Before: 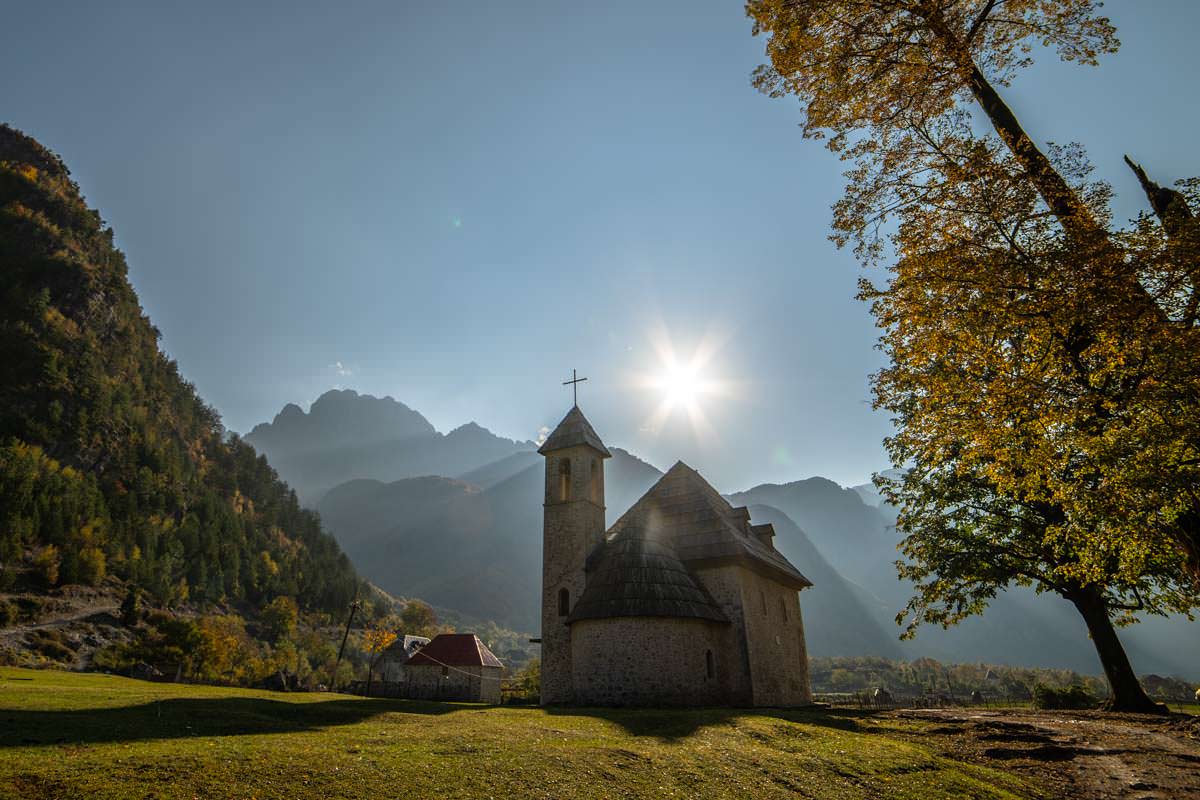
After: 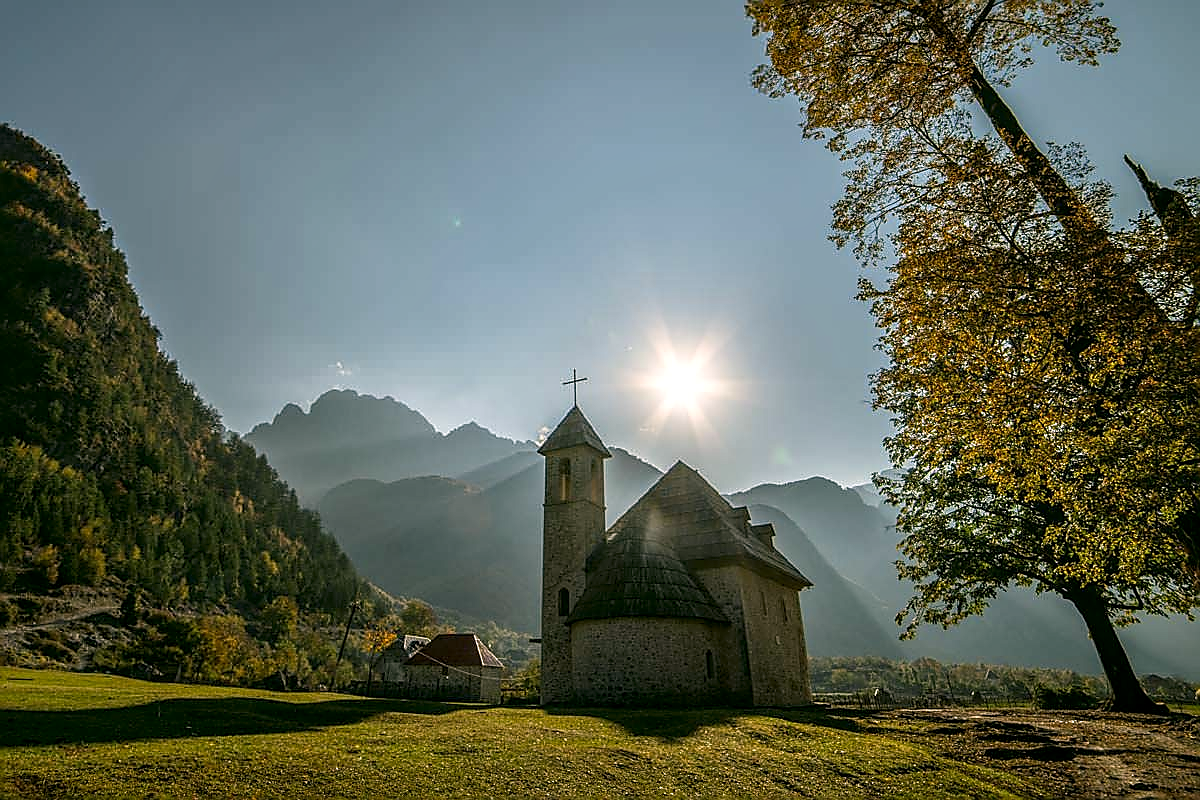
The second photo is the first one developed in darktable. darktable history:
color correction: highlights a* 4.61, highlights b* 4.96, shadows a* -7.44, shadows b* 5.02
local contrast: on, module defaults
sharpen: radius 1.378, amount 1.258, threshold 0.763
